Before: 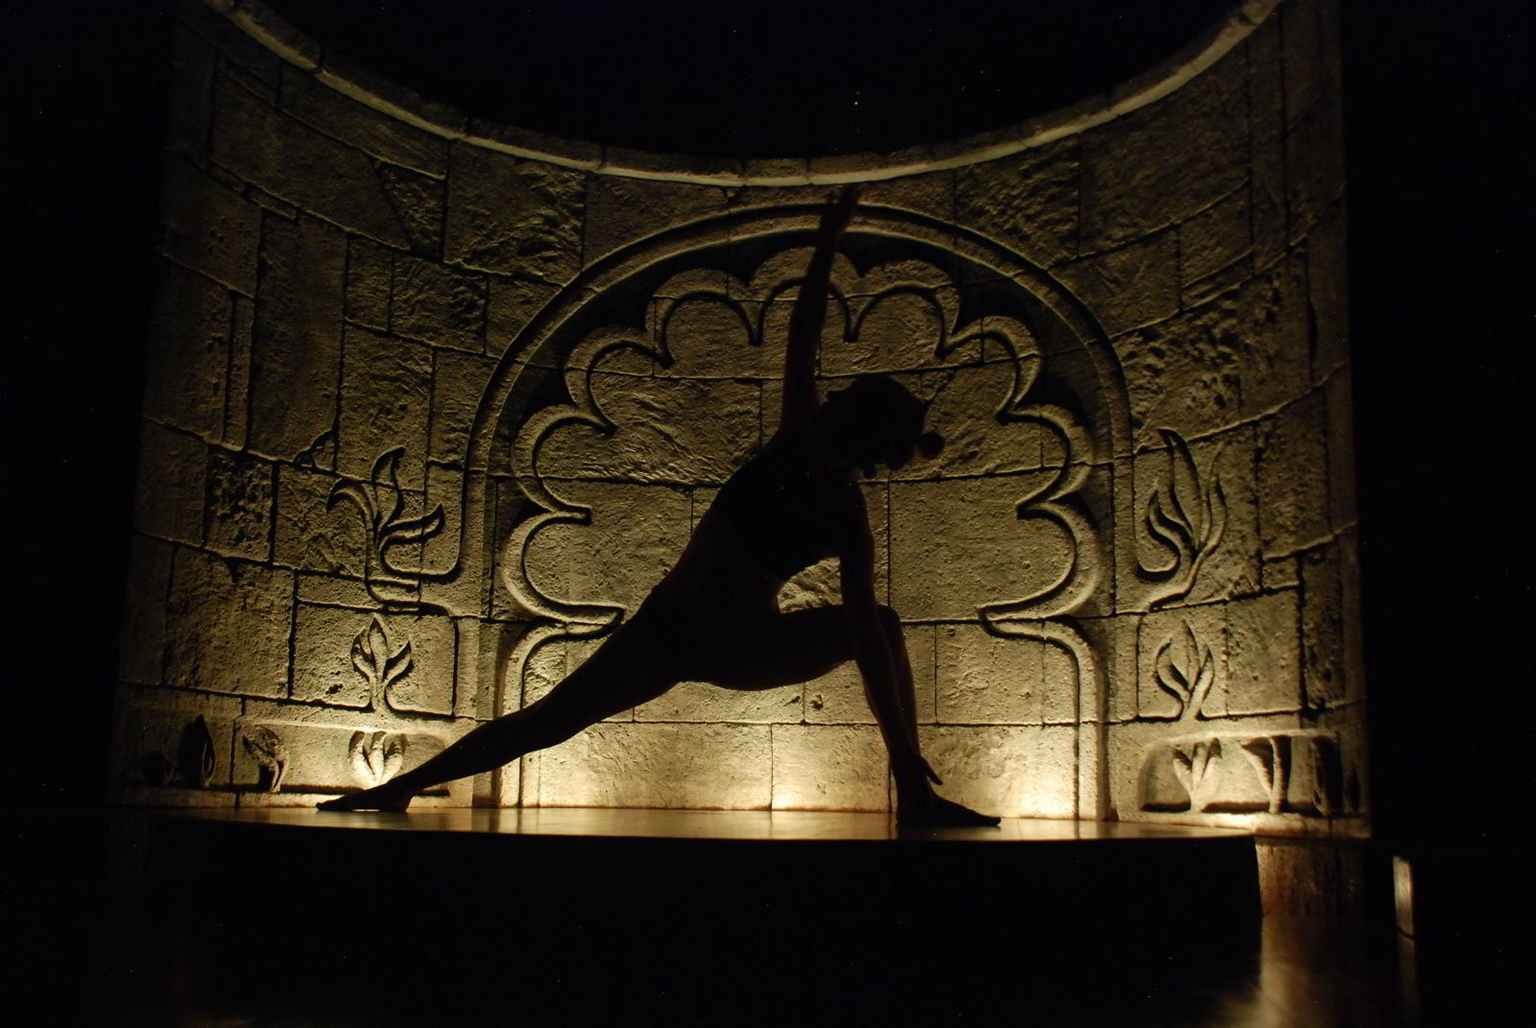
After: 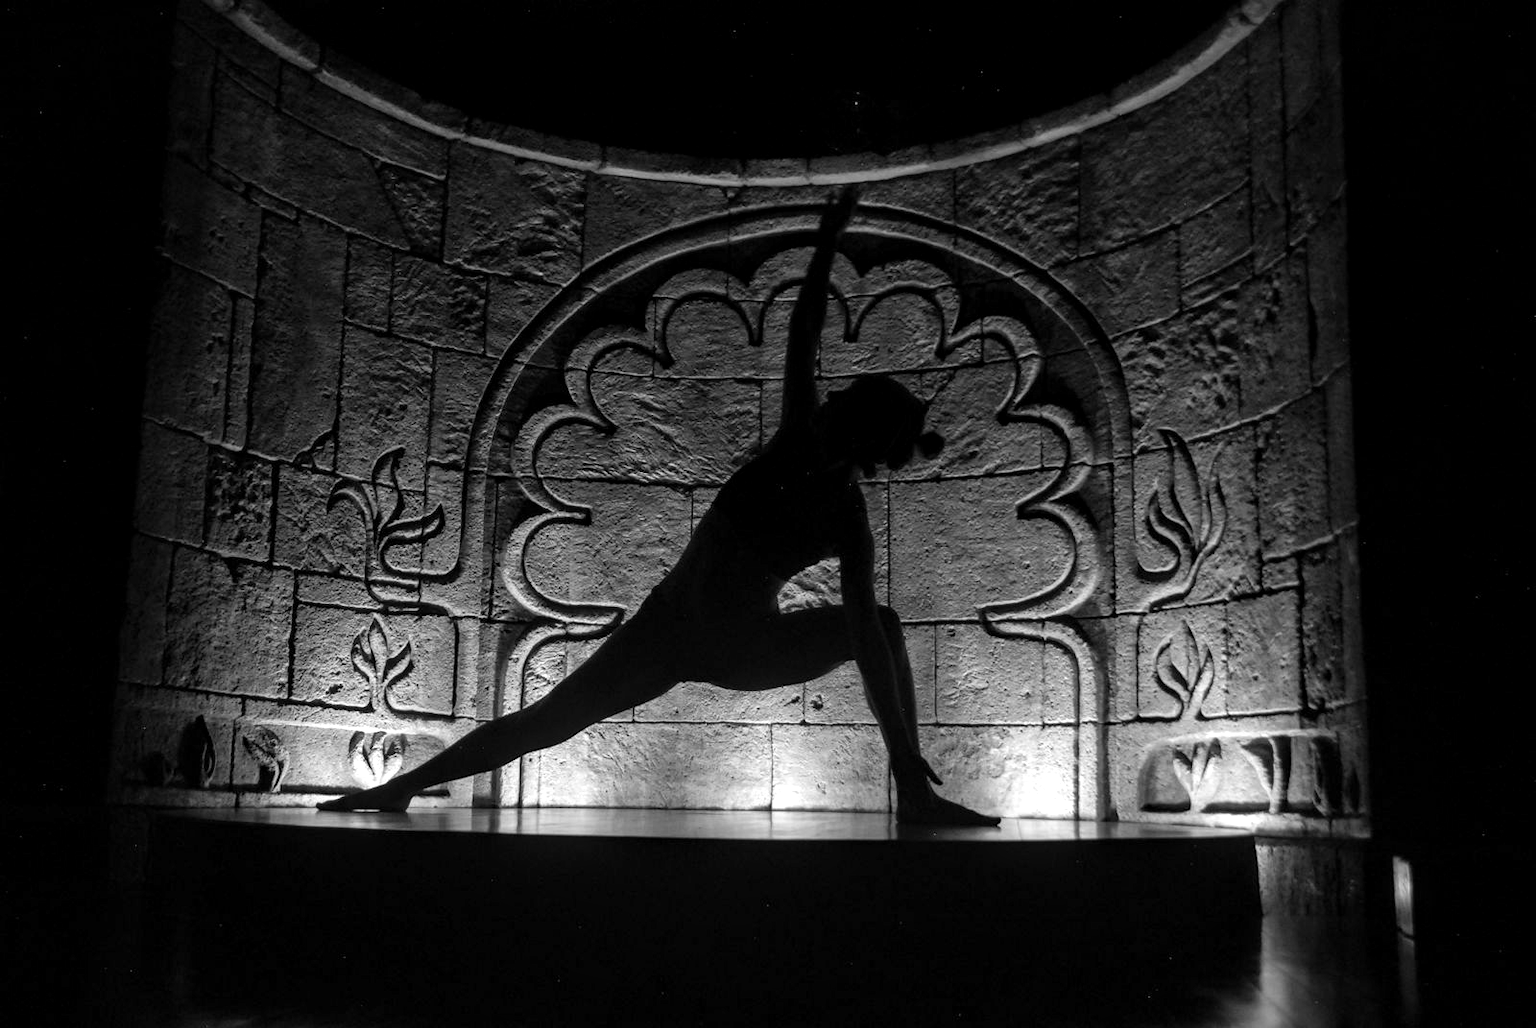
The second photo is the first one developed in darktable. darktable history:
local contrast: on, module defaults
monochrome: size 1
exposure: black level correction 0.001, exposure 0.5 EV, compensate exposure bias true, compensate highlight preservation false
